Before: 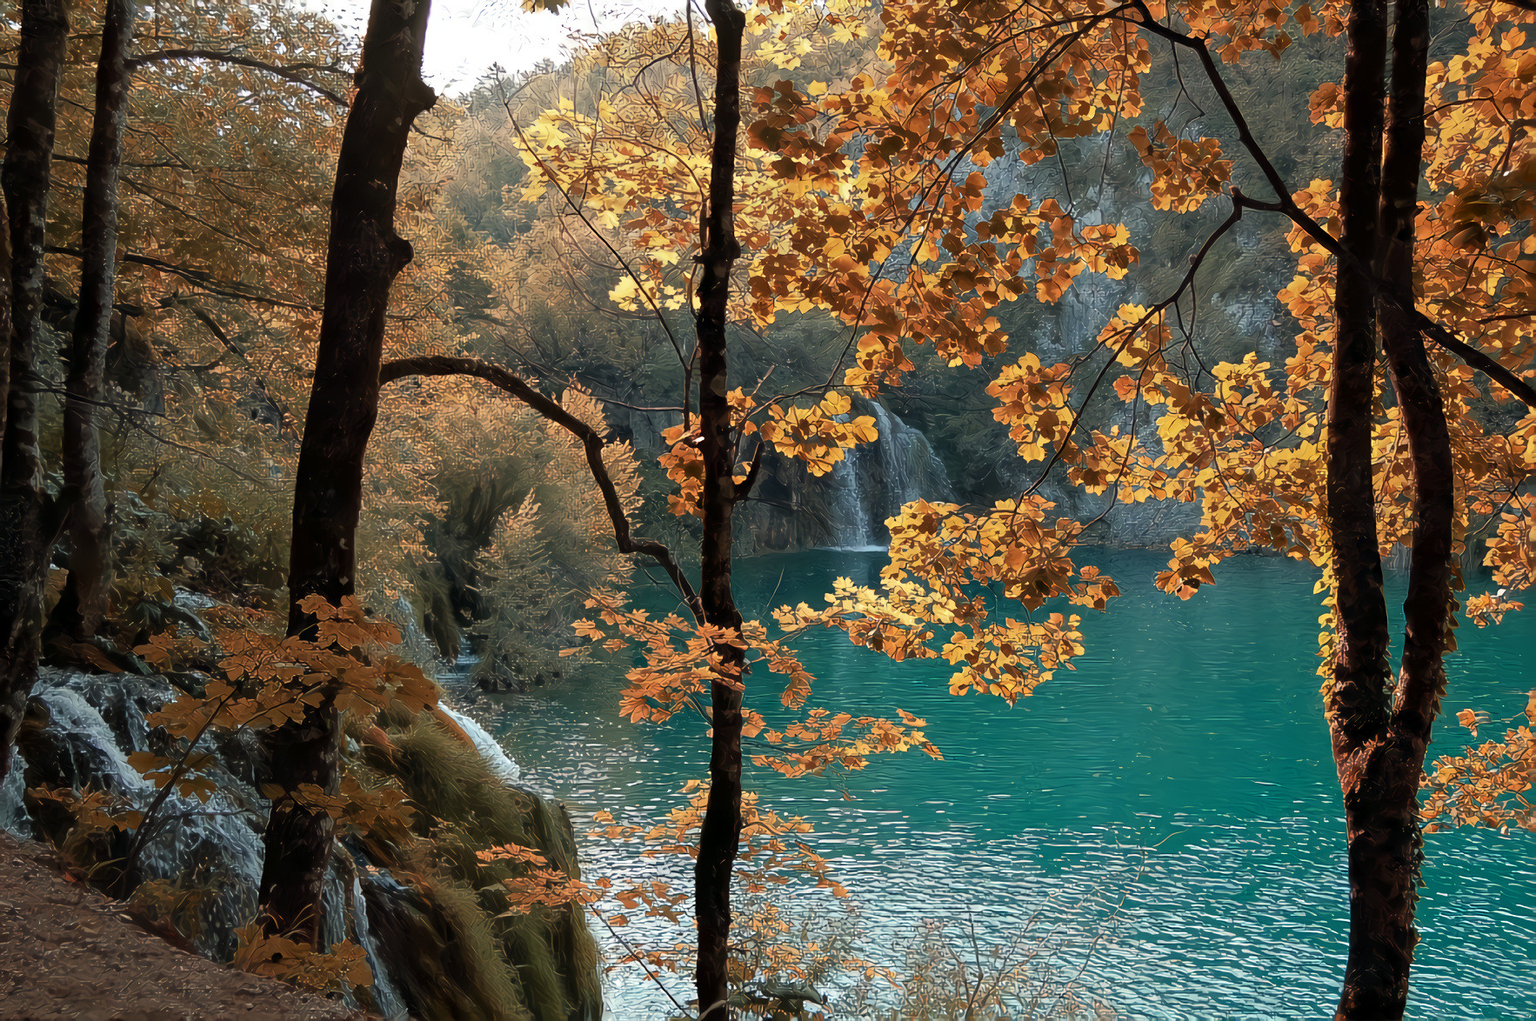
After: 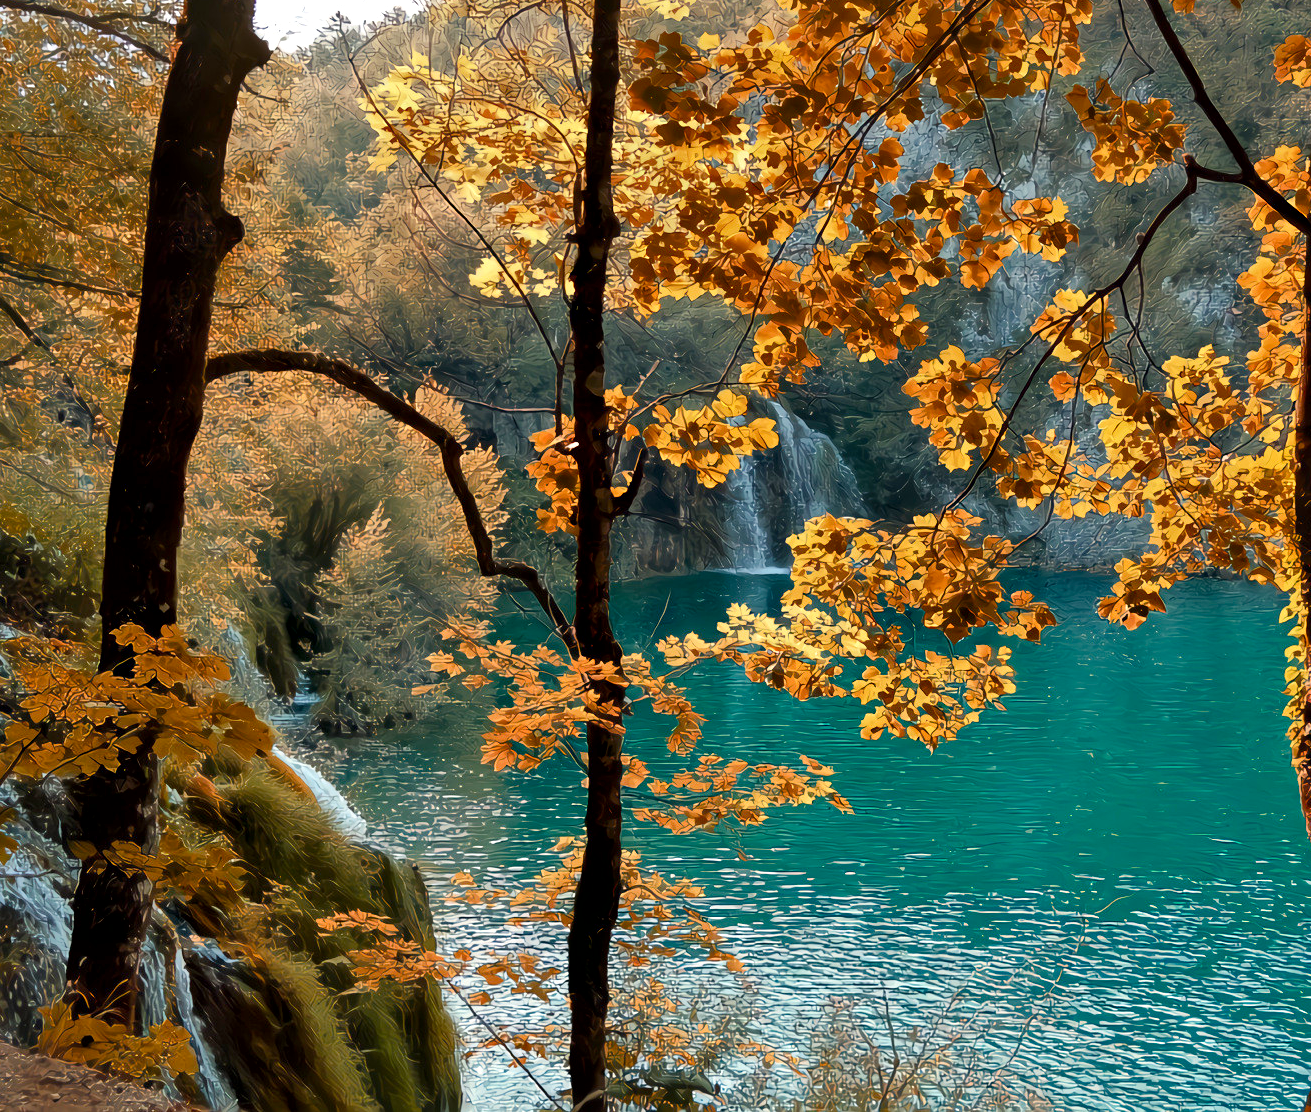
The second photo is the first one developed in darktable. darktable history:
local contrast: mode bilateral grid, contrast 20, coarseness 100, detail 150%, midtone range 0.2
shadows and highlights: soften with gaussian
color balance rgb: perceptual saturation grading › global saturation 35%, perceptual saturation grading › highlights -30%, perceptual saturation grading › shadows 35%, perceptual brilliance grading › global brilliance 3%, perceptual brilliance grading › highlights -3%, perceptual brilliance grading › shadows 3%
crop and rotate: left 13.15%, top 5.251%, right 12.609%
